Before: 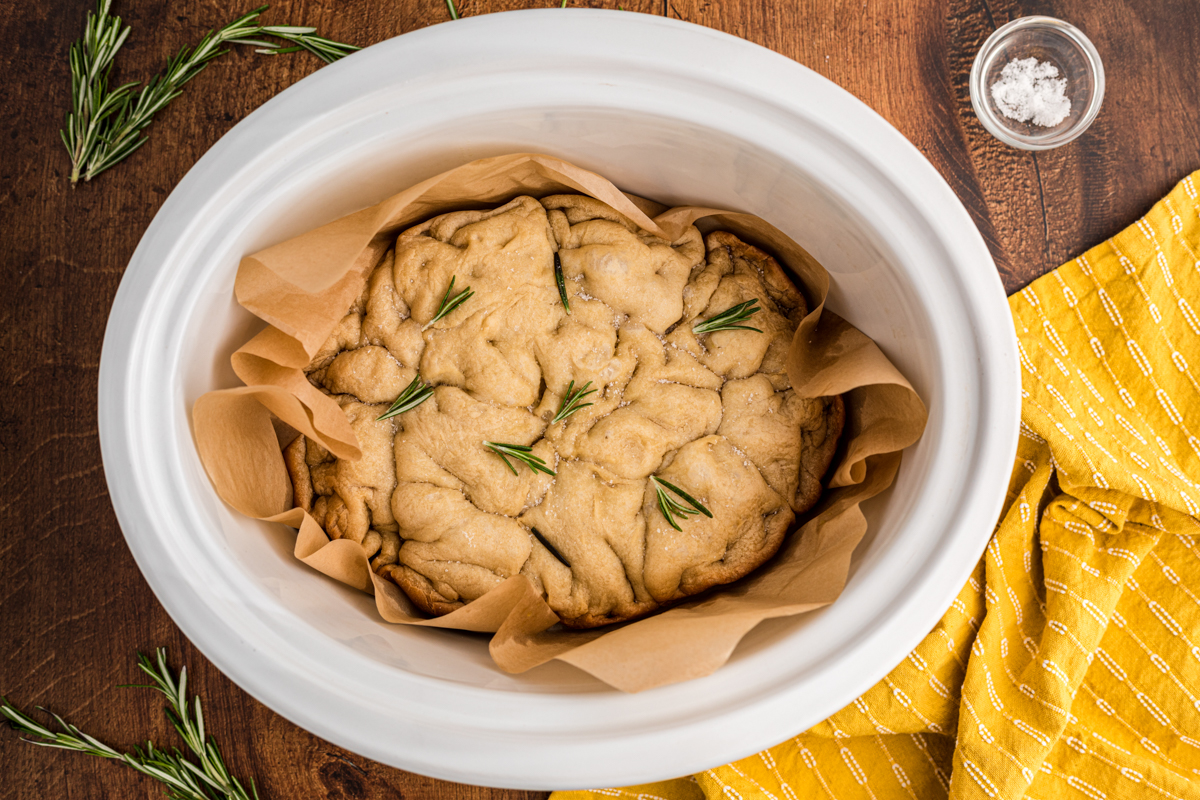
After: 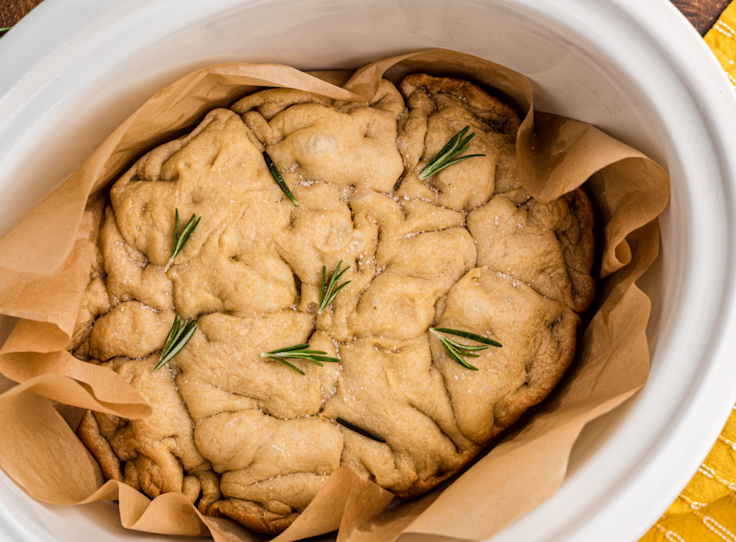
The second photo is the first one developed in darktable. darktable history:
crop and rotate: angle 20.23°, left 6.829%, right 3.702%, bottom 1.161%
